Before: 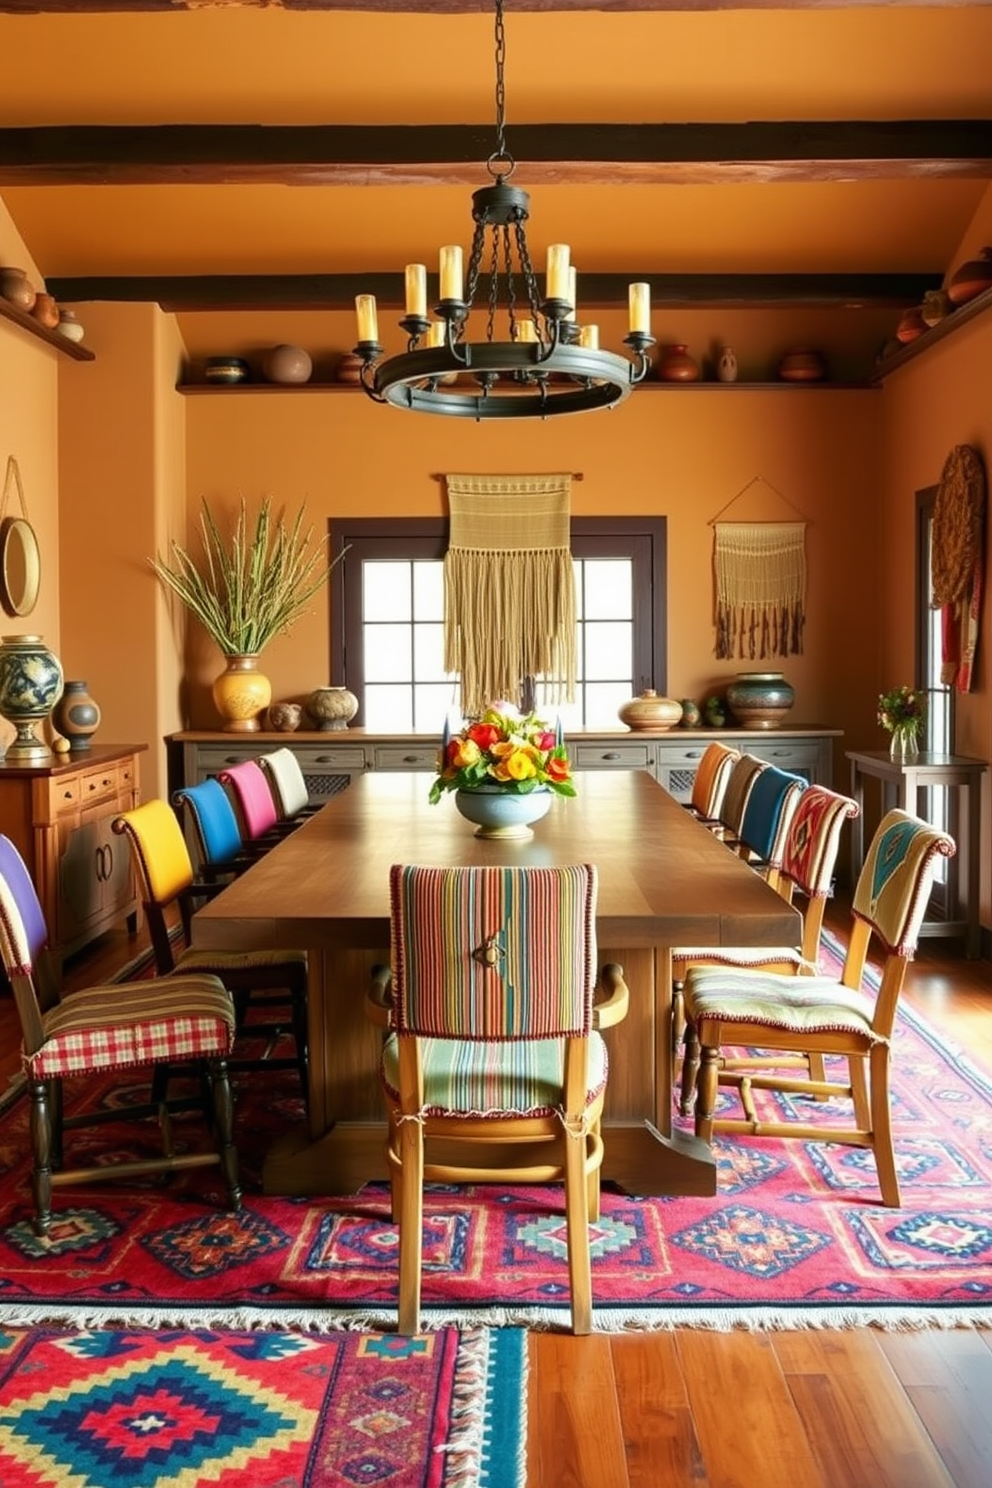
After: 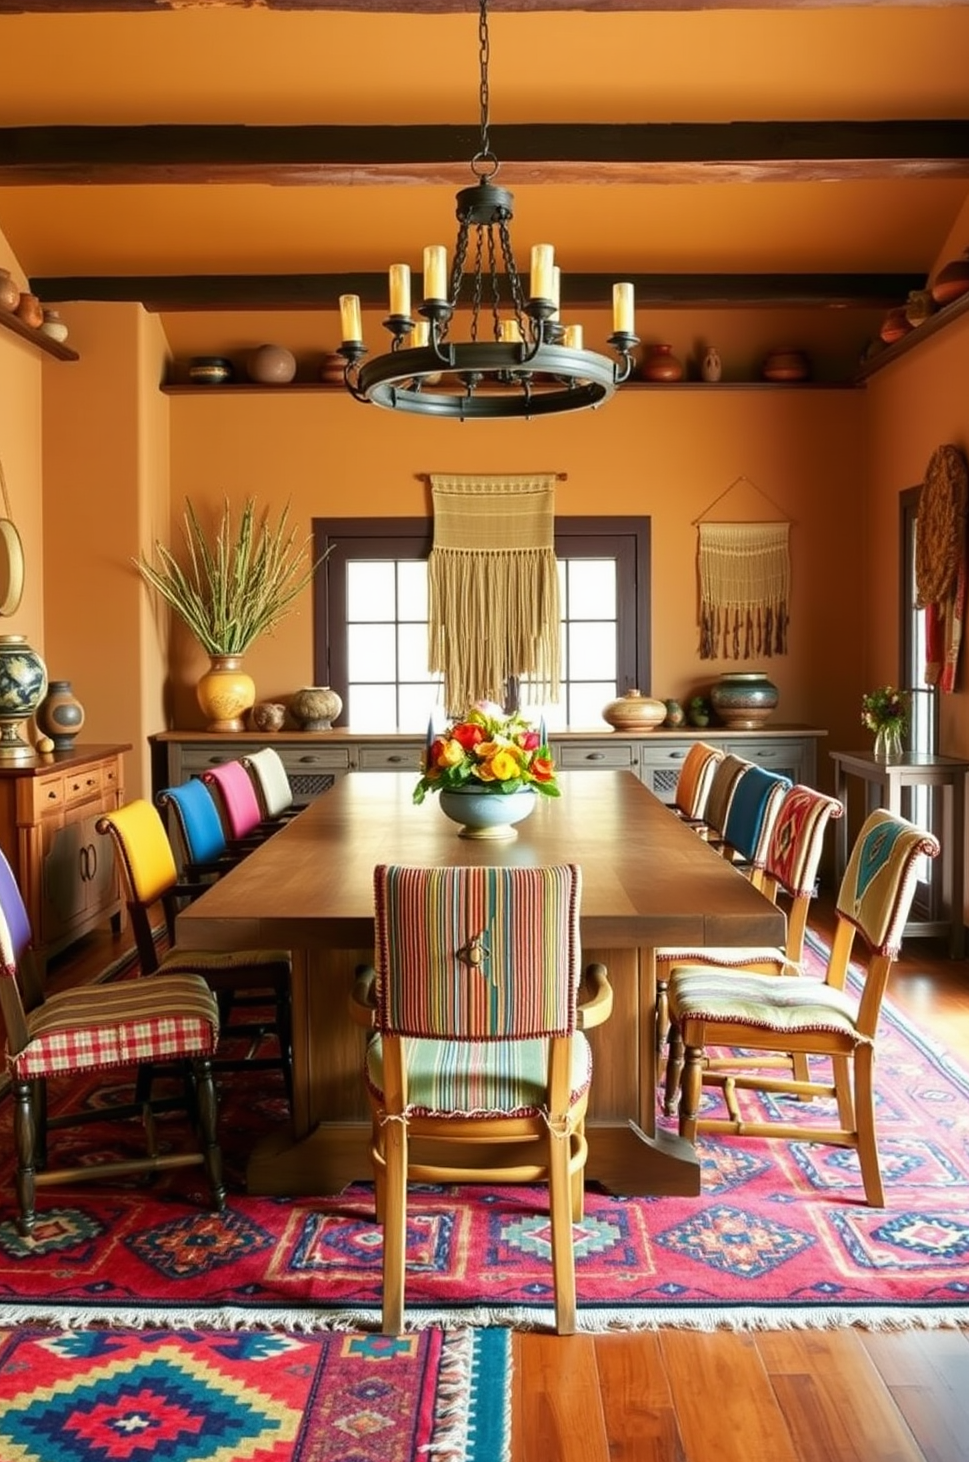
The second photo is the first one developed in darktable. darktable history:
crop and rotate: left 1.688%, right 0.627%, bottom 1.705%
